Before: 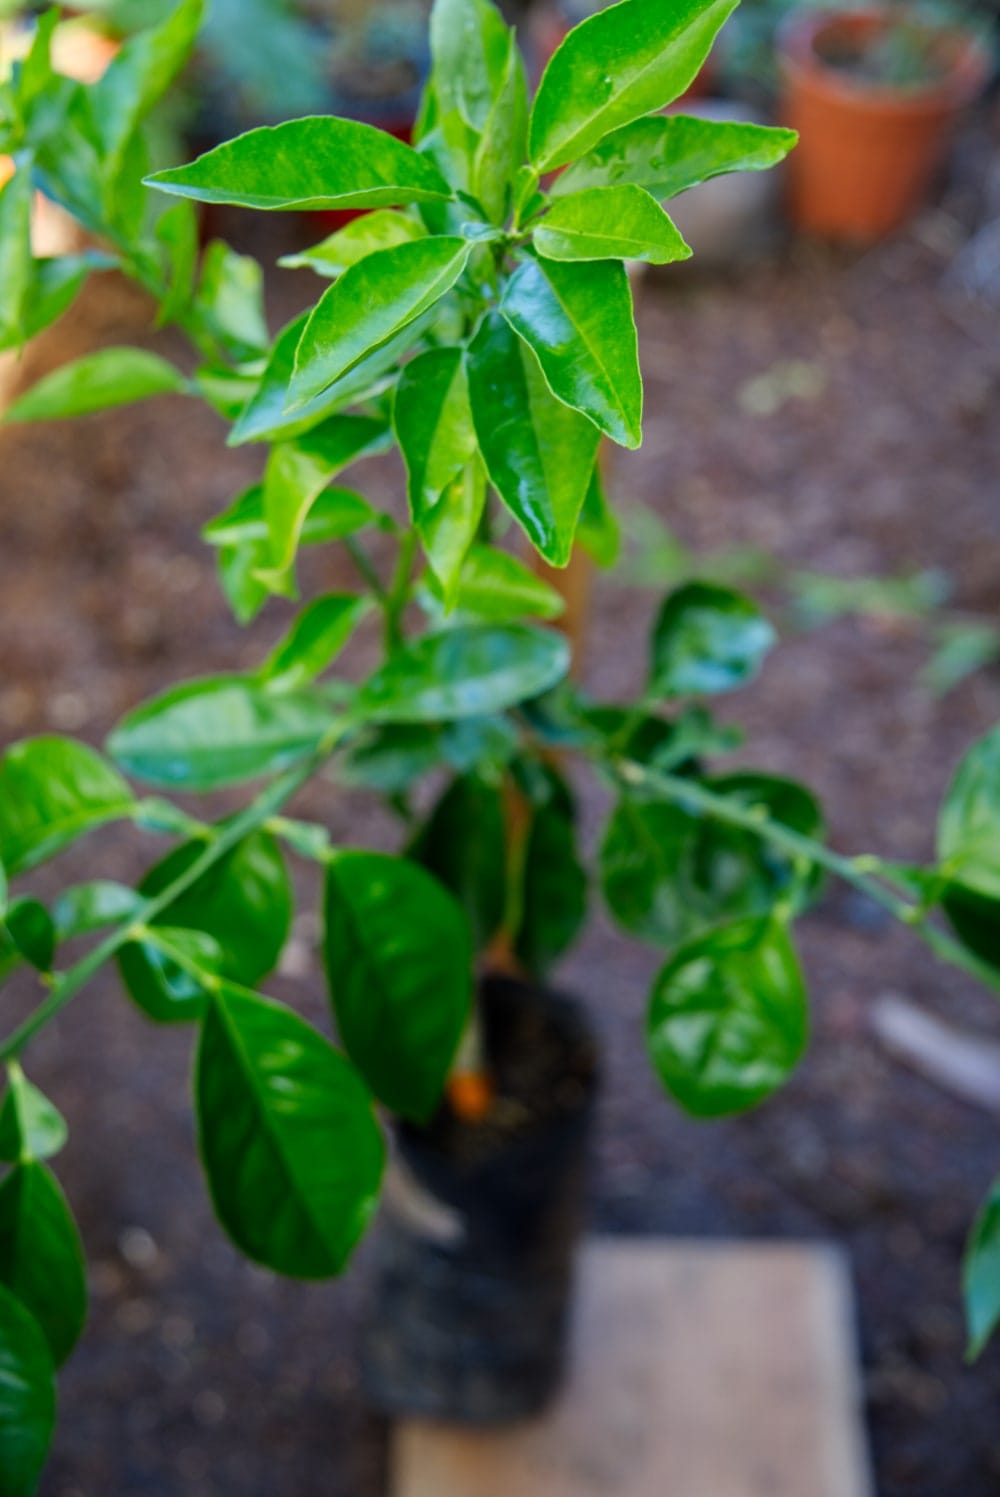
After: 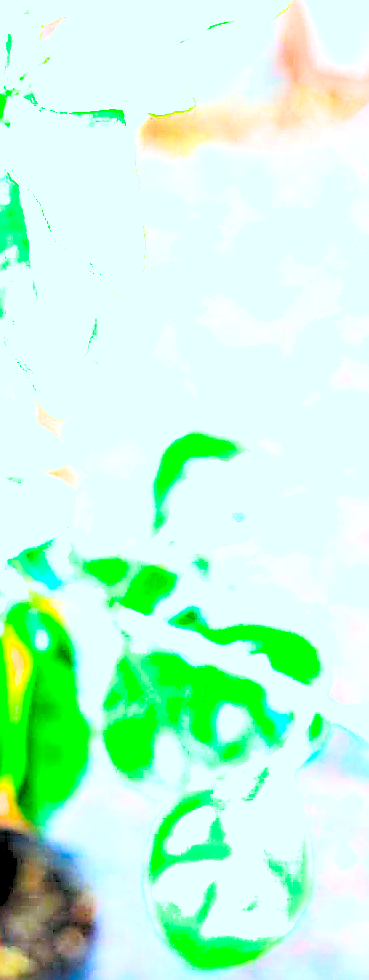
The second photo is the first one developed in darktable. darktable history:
exposure: black level correction 0, exposure 4.042 EV, compensate exposure bias true, compensate highlight preservation false
color correction: highlights a* -10.01, highlights b* -9.73
contrast brightness saturation: contrast 0.263, brightness 0.014, saturation 0.858
levels: levels [0.072, 0.414, 0.976]
filmic rgb: black relative exposure -5.01 EV, white relative exposure 3.54 EV, hardness 3.19, contrast 1.201, highlights saturation mix -48.94%, color science v6 (2022)
crop and rotate: left 49.918%, top 10.084%, right 13.104%, bottom 24.42%
sharpen: radius 1.366, amount 1.262, threshold 0.754
